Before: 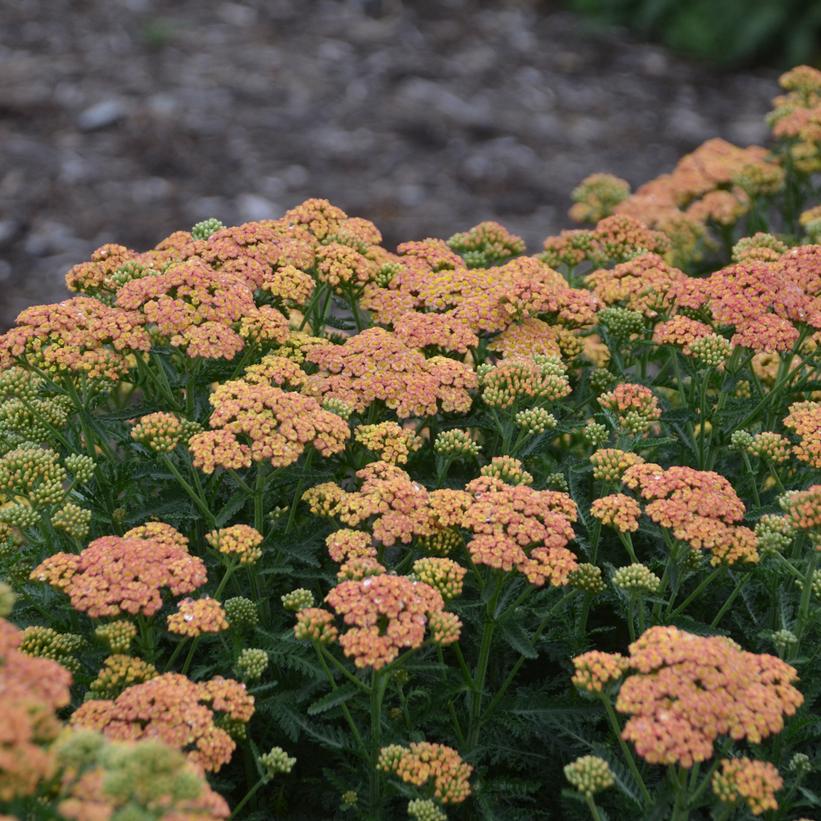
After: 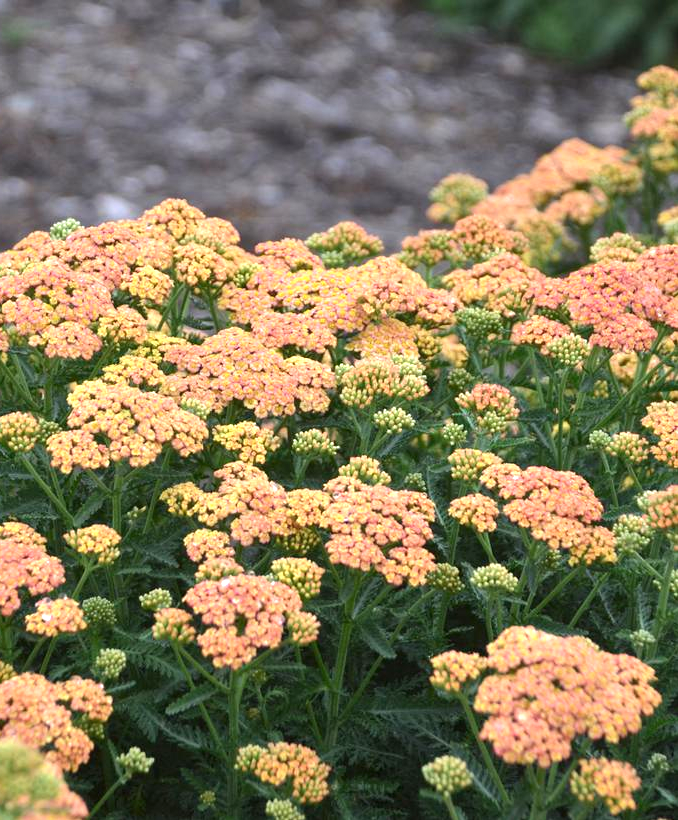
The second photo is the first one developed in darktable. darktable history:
crop: left 17.367%, bottom 0.045%
exposure: black level correction 0, exposure 1.001 EV, compensate exposure bias true, compensate highlight preservation false
